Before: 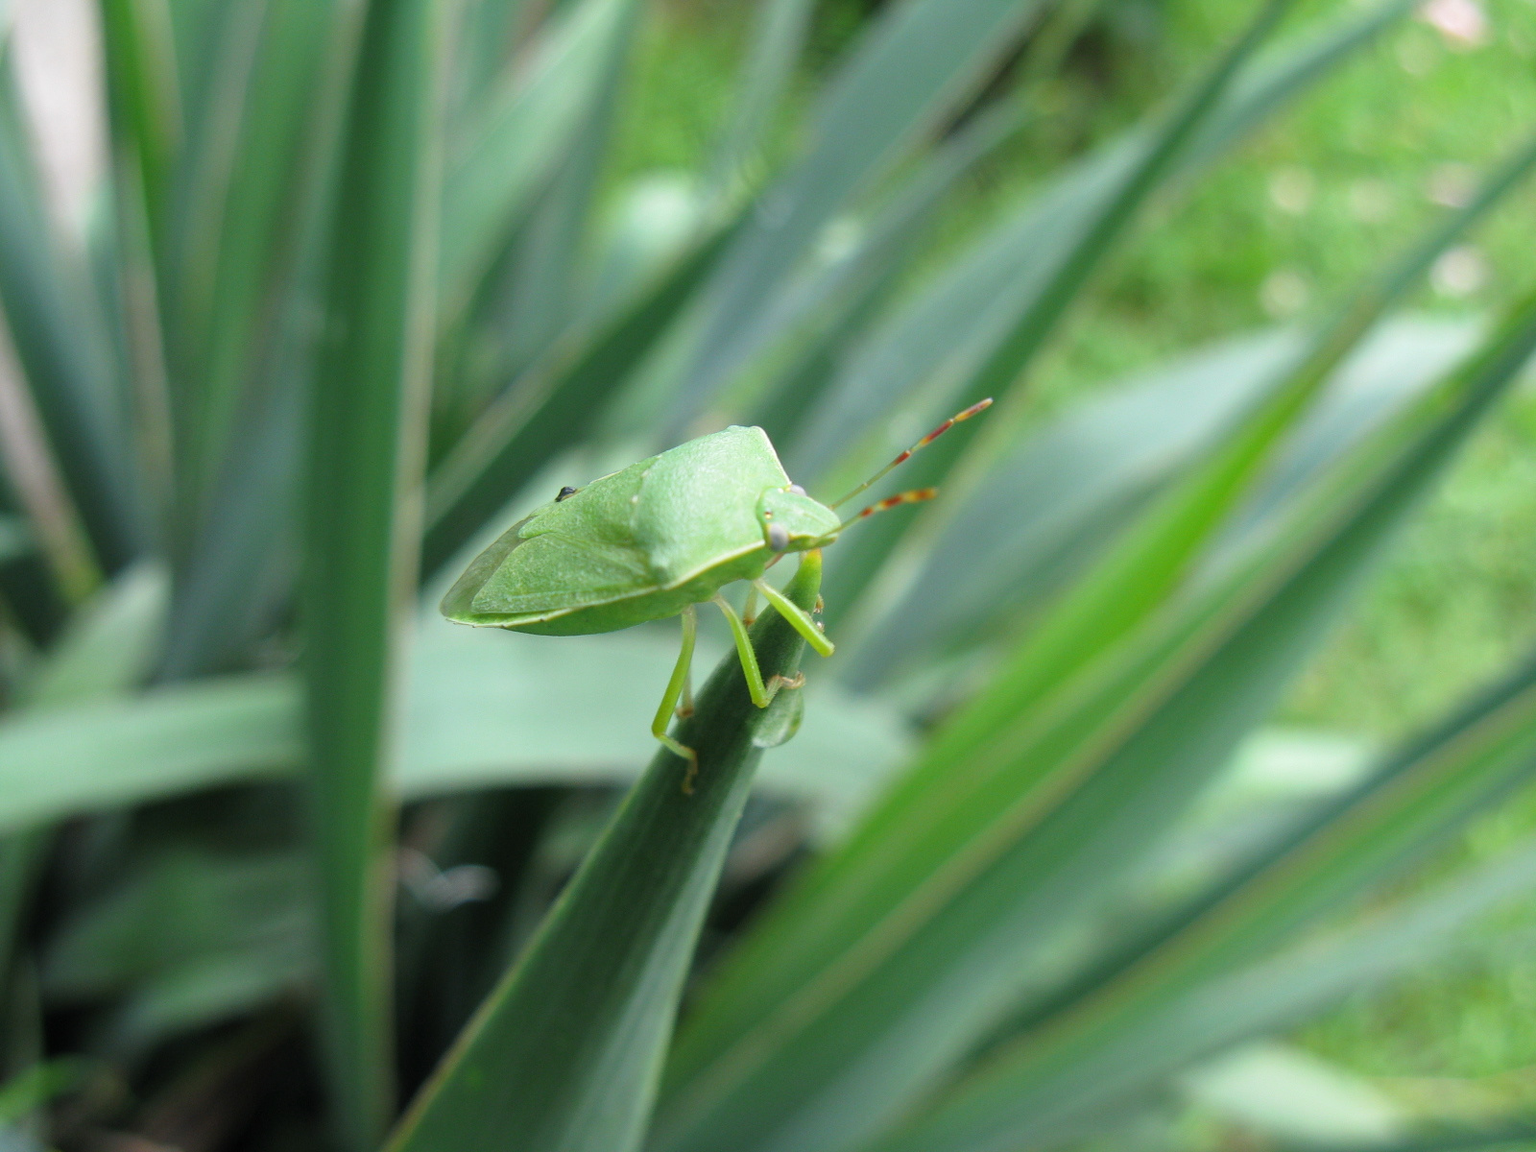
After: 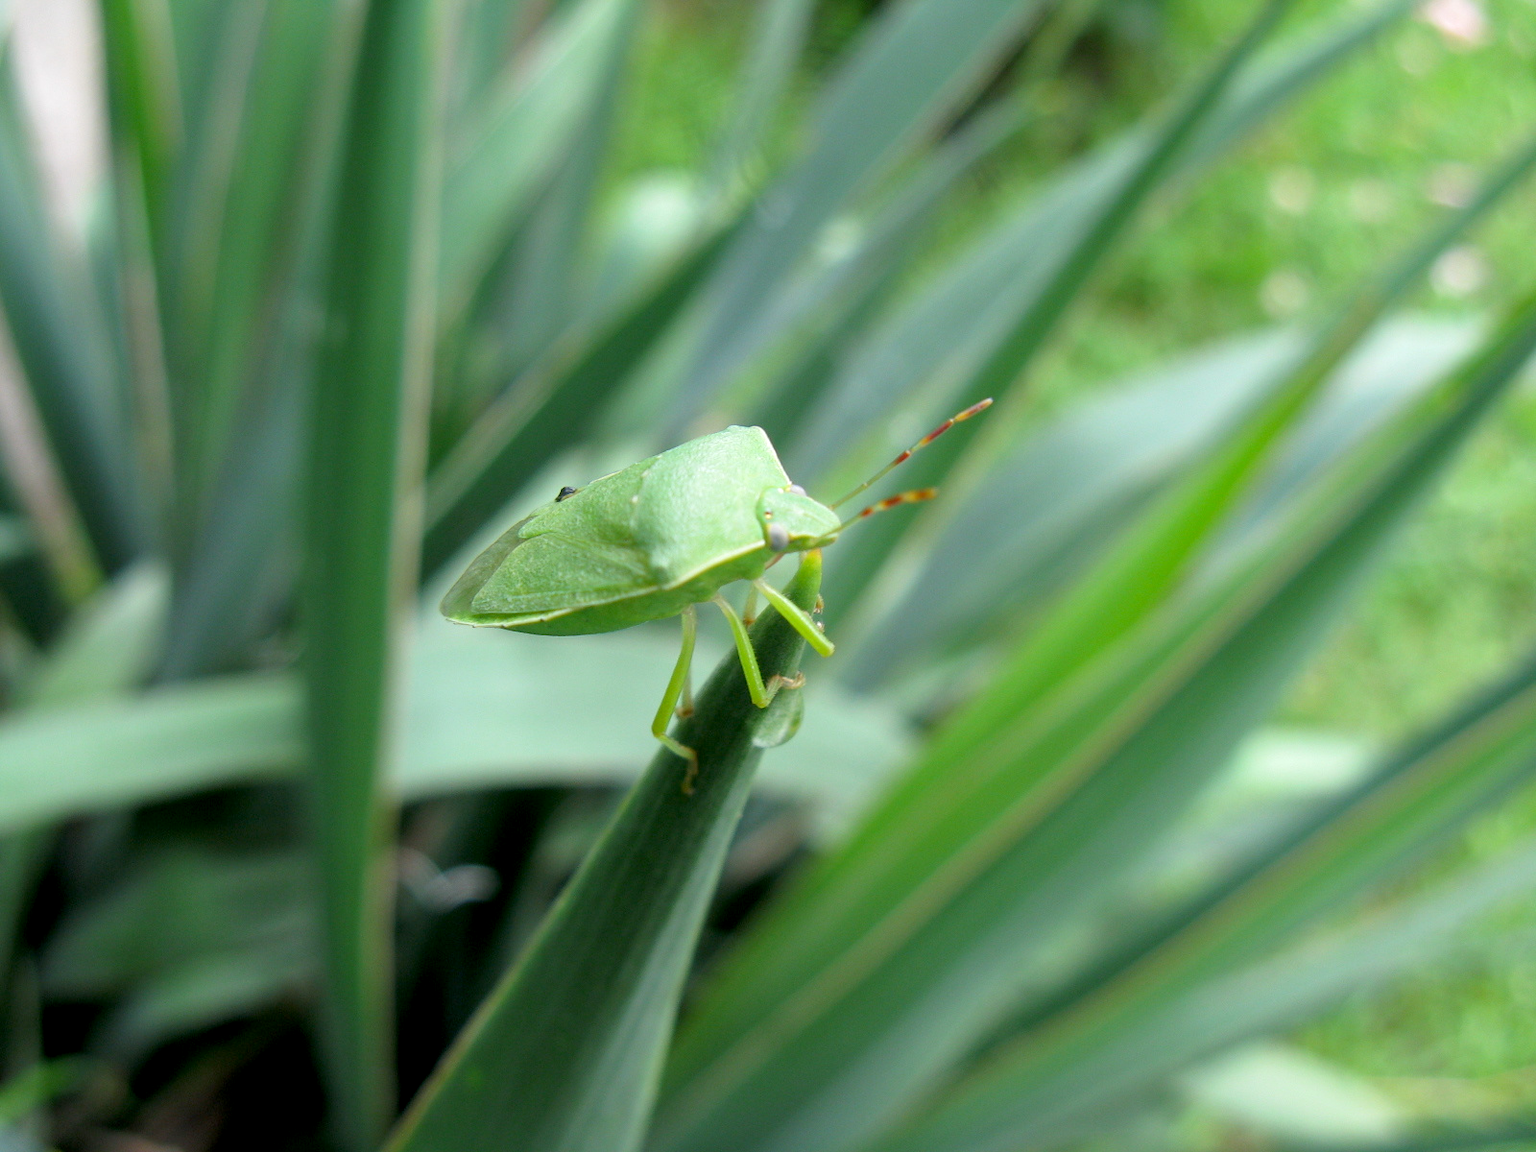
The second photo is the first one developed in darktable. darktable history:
exposure: black level correction 0.008, exposure 0.104 EV, compensate exposure bias true, compensate highlight preservation false
